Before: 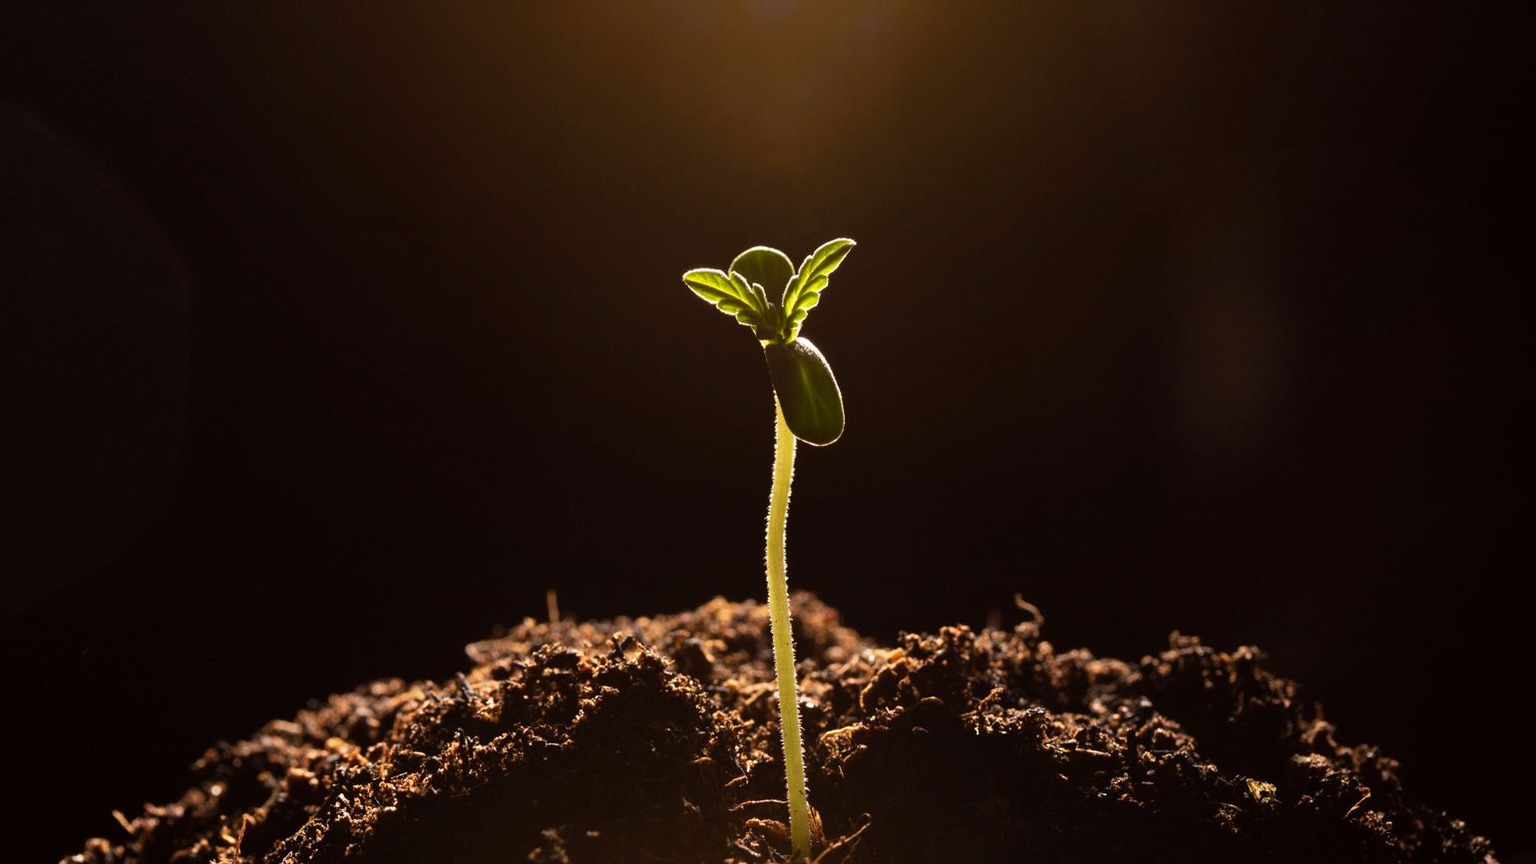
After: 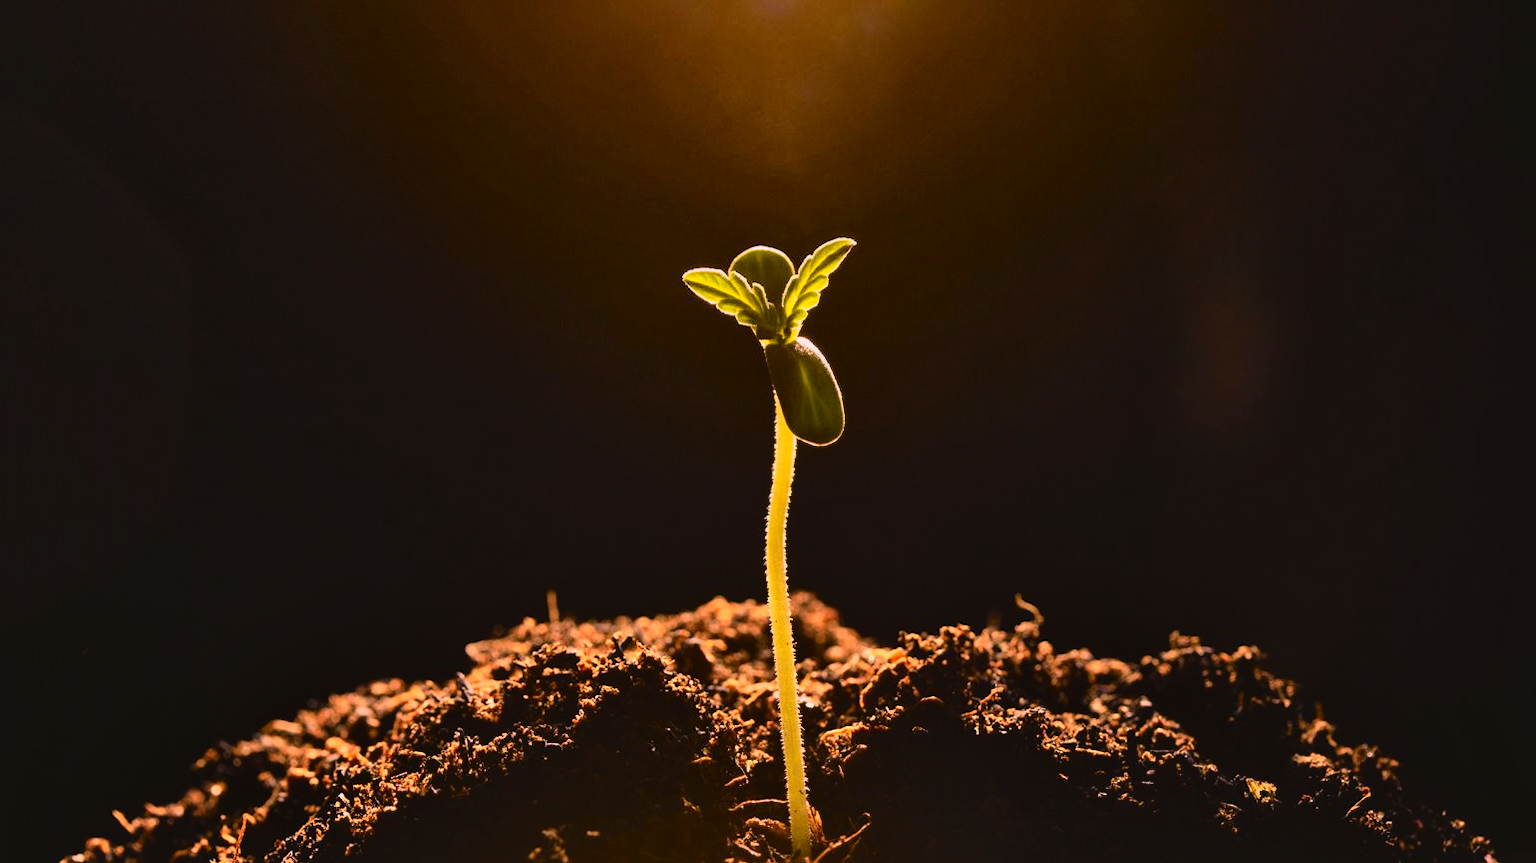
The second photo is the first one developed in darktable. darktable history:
local contrast: mode bilateral grid, contrast 20, coarseness 50, detail 161%, midtone range 0.2
rotate and perspective: crop left 0, crop top 0
exposure: black level correction -0.005, exposure 0.054 EV, compensate highlight preservation false
color correction: highlights a* 11.96, highlights b* 11.58
white balance: red 1.05, blue 1.072
tone curve: curves: ch0 [(0, 0.03) (0.113, 0.087) (0.207, 0.184) (0.515, 0.612) (0.712, 0.793) (1, 0.946)]; ch1 [(0, 0) (0.172, 0.123) (0.317, 0.279) (0.414, 0.382) (0.476, 0.479) (0.505, 0.498) (0.534, 0.534) (0.621, 0.65) (0.709, 0.764) (1, 1)]; ch2 [(0, 0) (0.411, 0.424) (0.505, 0.505) (0.521, 0.524) (0.537, 0.57) (0.65, 0.699) (1, 1)], color space Lab, independent channels, preserve colors none
